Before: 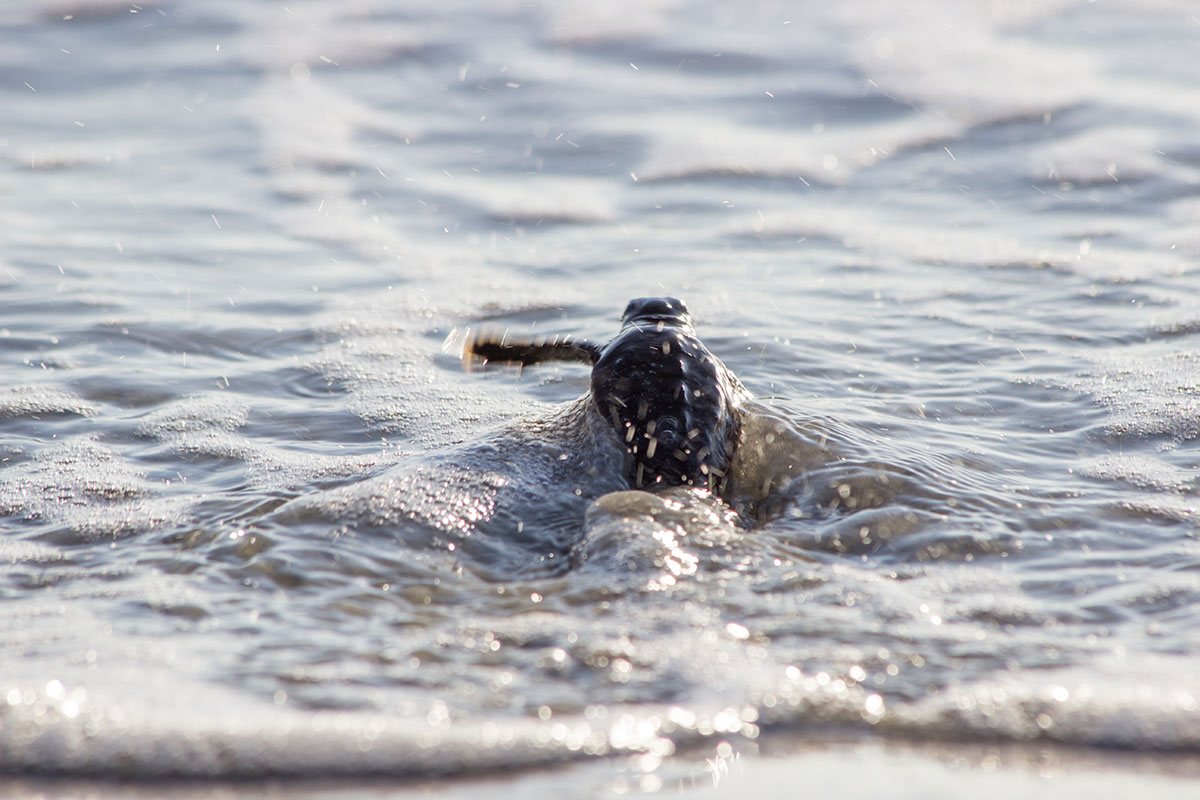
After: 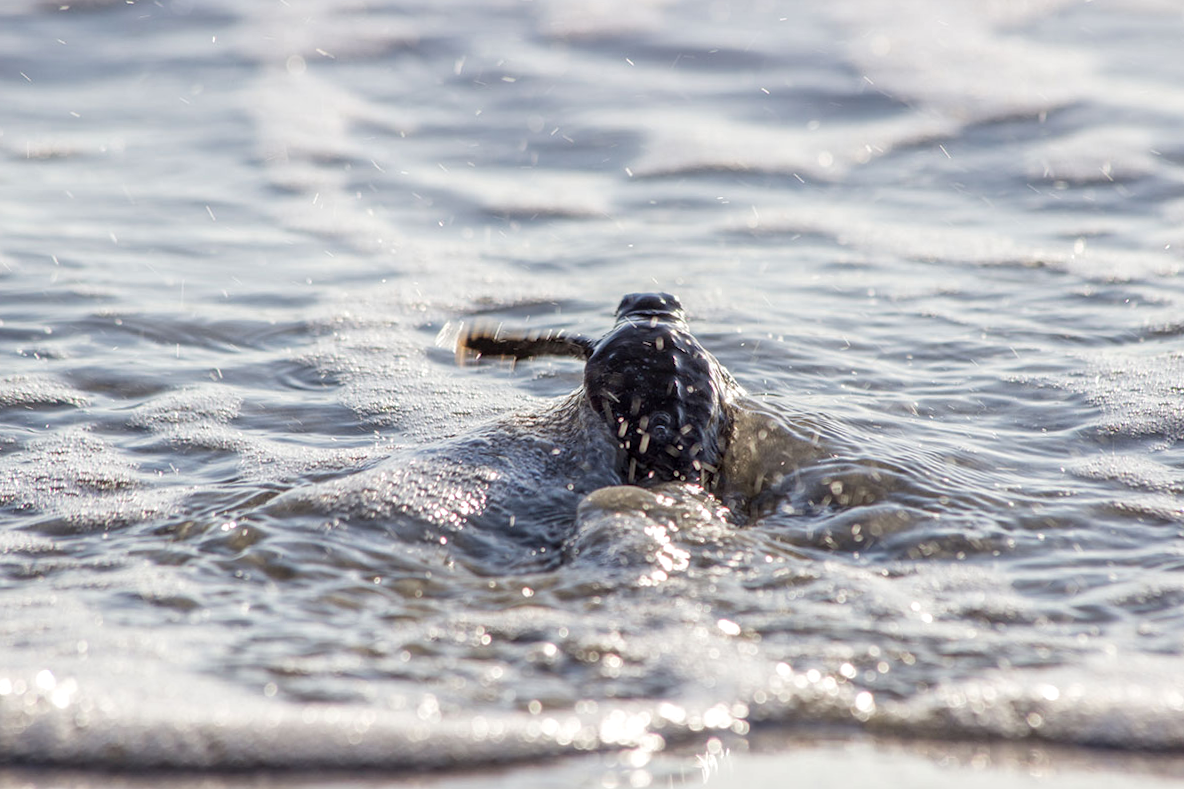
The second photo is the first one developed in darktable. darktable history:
base curve: preserve colors none
local contrast: on, module defaults
crop and rotate: angle -0.5°
